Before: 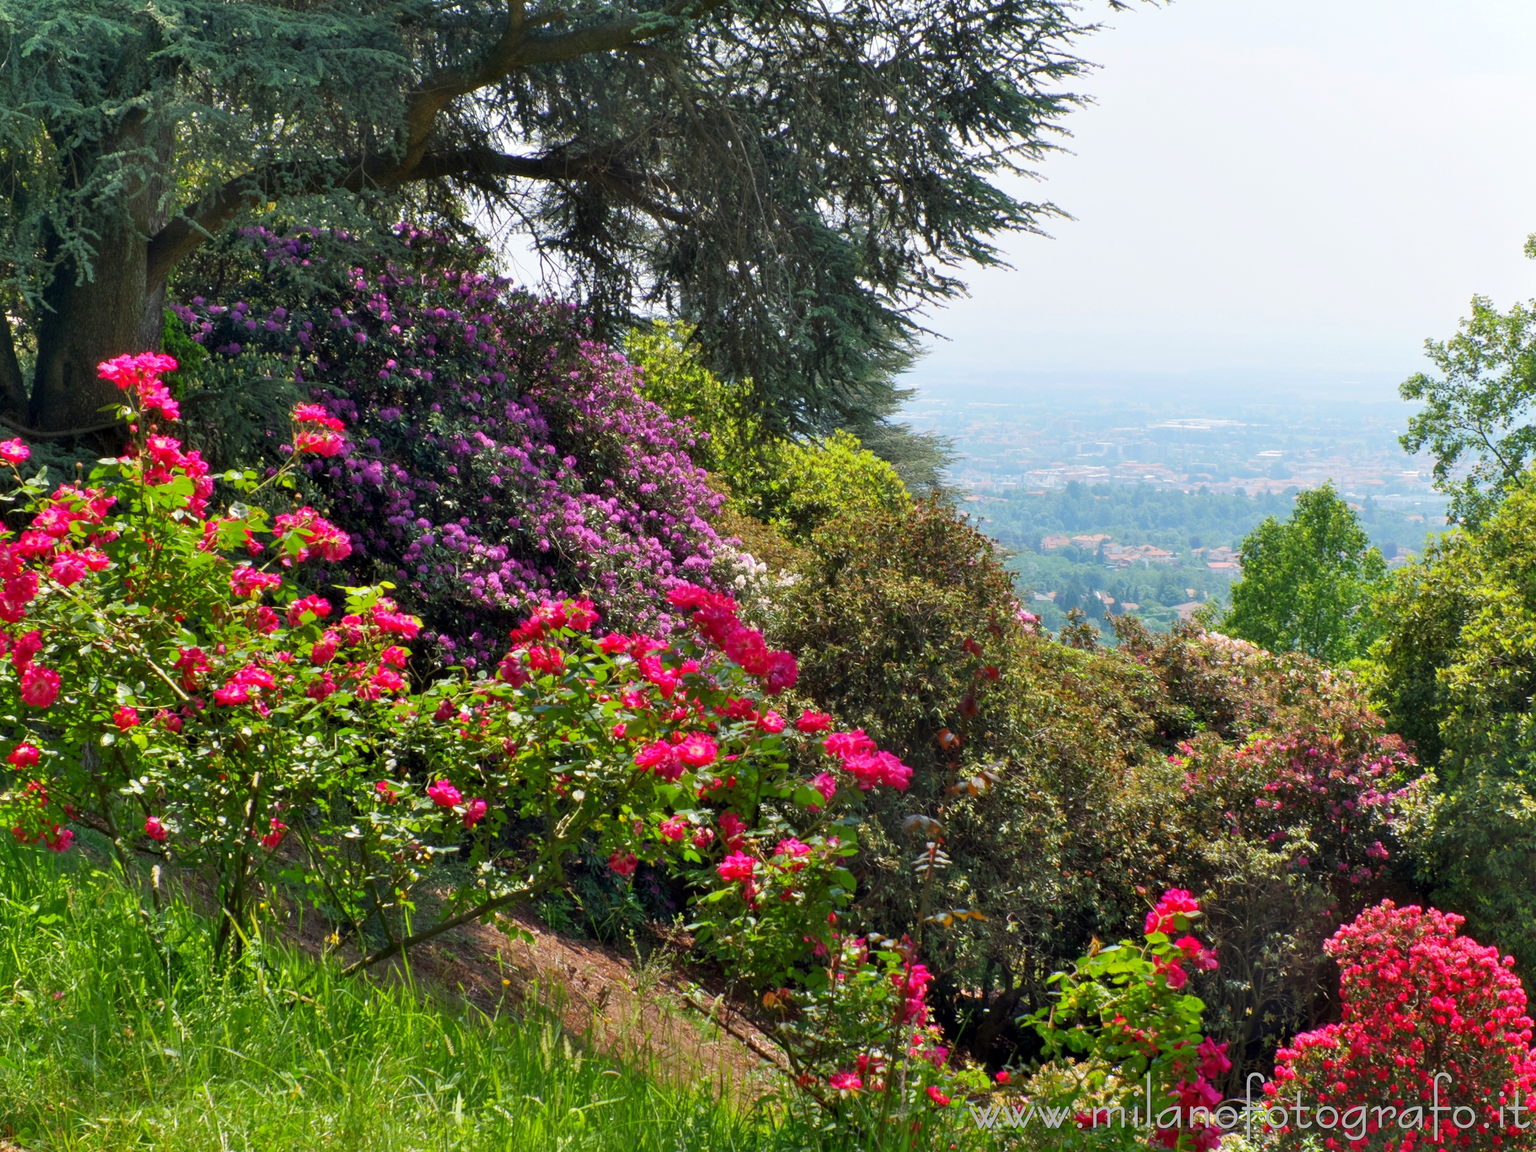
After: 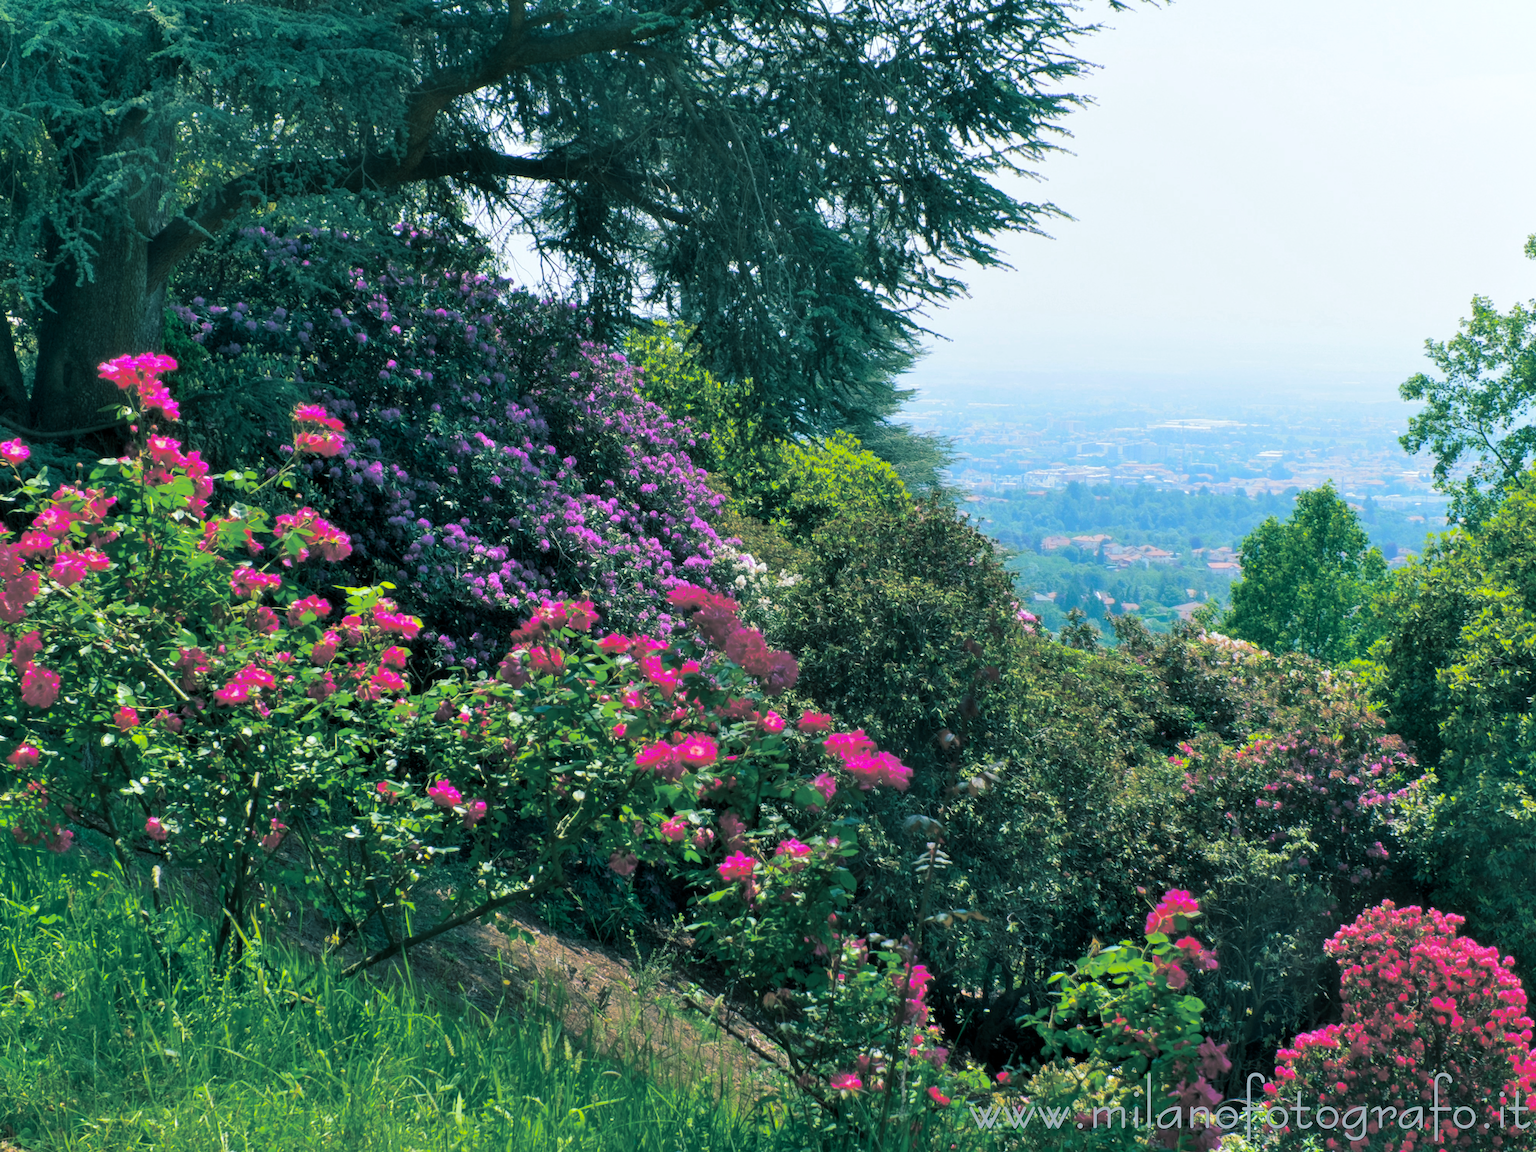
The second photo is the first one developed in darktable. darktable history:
white balance: red 0.925, blue 1.046
color balance rgb: perceptual saturation grading › global saturation 30%, global vibrance 20%
split-toning: shadows › hue 186.43°, highlights › hue 49.29°, compress 30.29%
